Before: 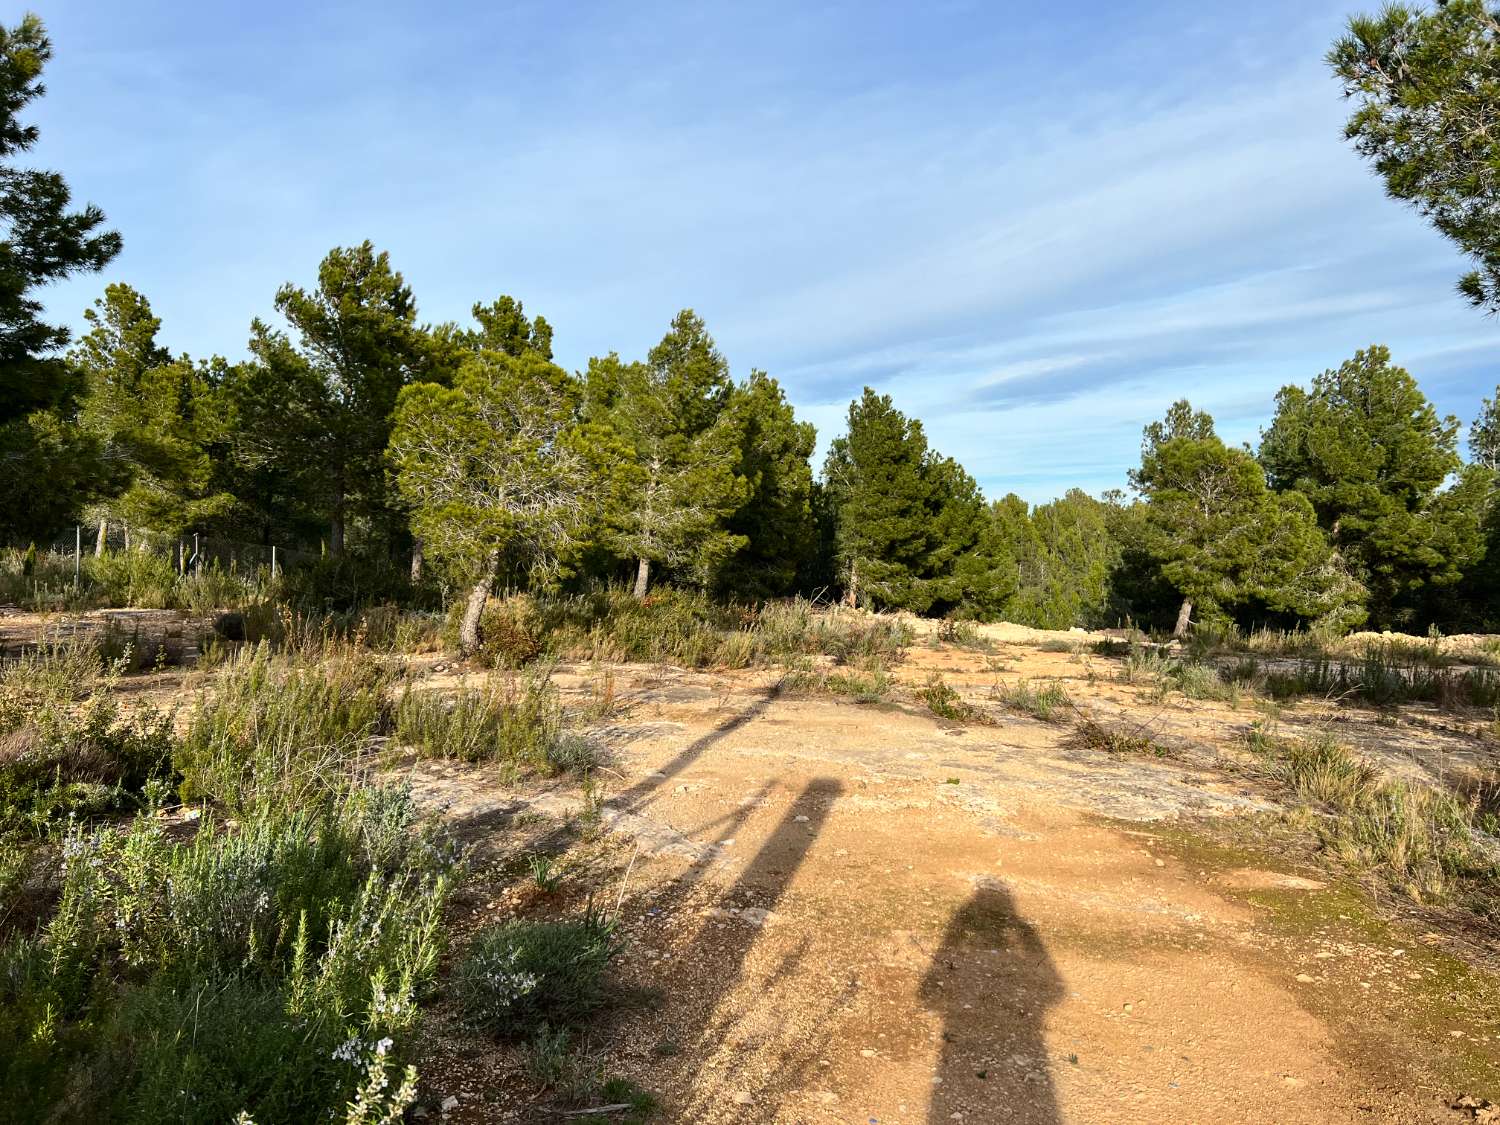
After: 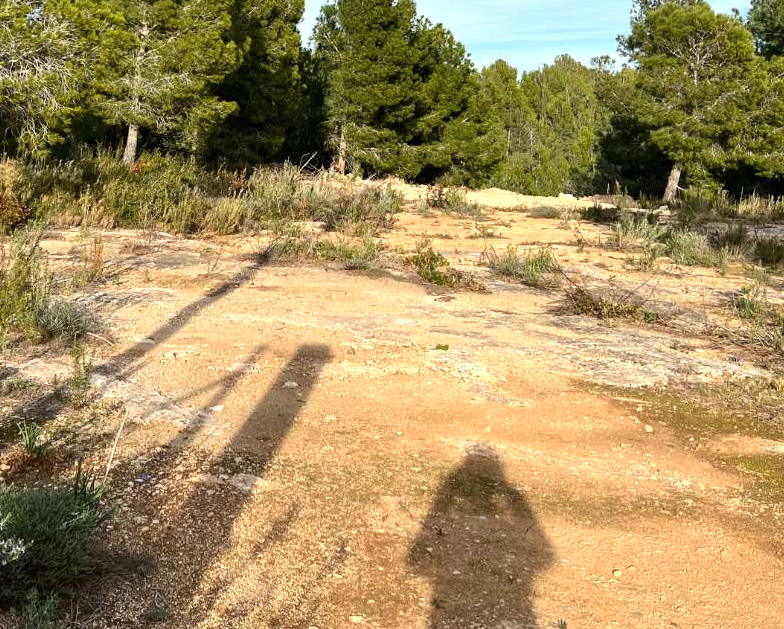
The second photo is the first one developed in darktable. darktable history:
crop: left 34.08%, top 38.593%, right 13.593%, bottom 5.471%
exposure: exposure 0.219 EV, compensate exposure bias true, compensate highlight preservation false
contrast brightness saturation: saturation -0.034
